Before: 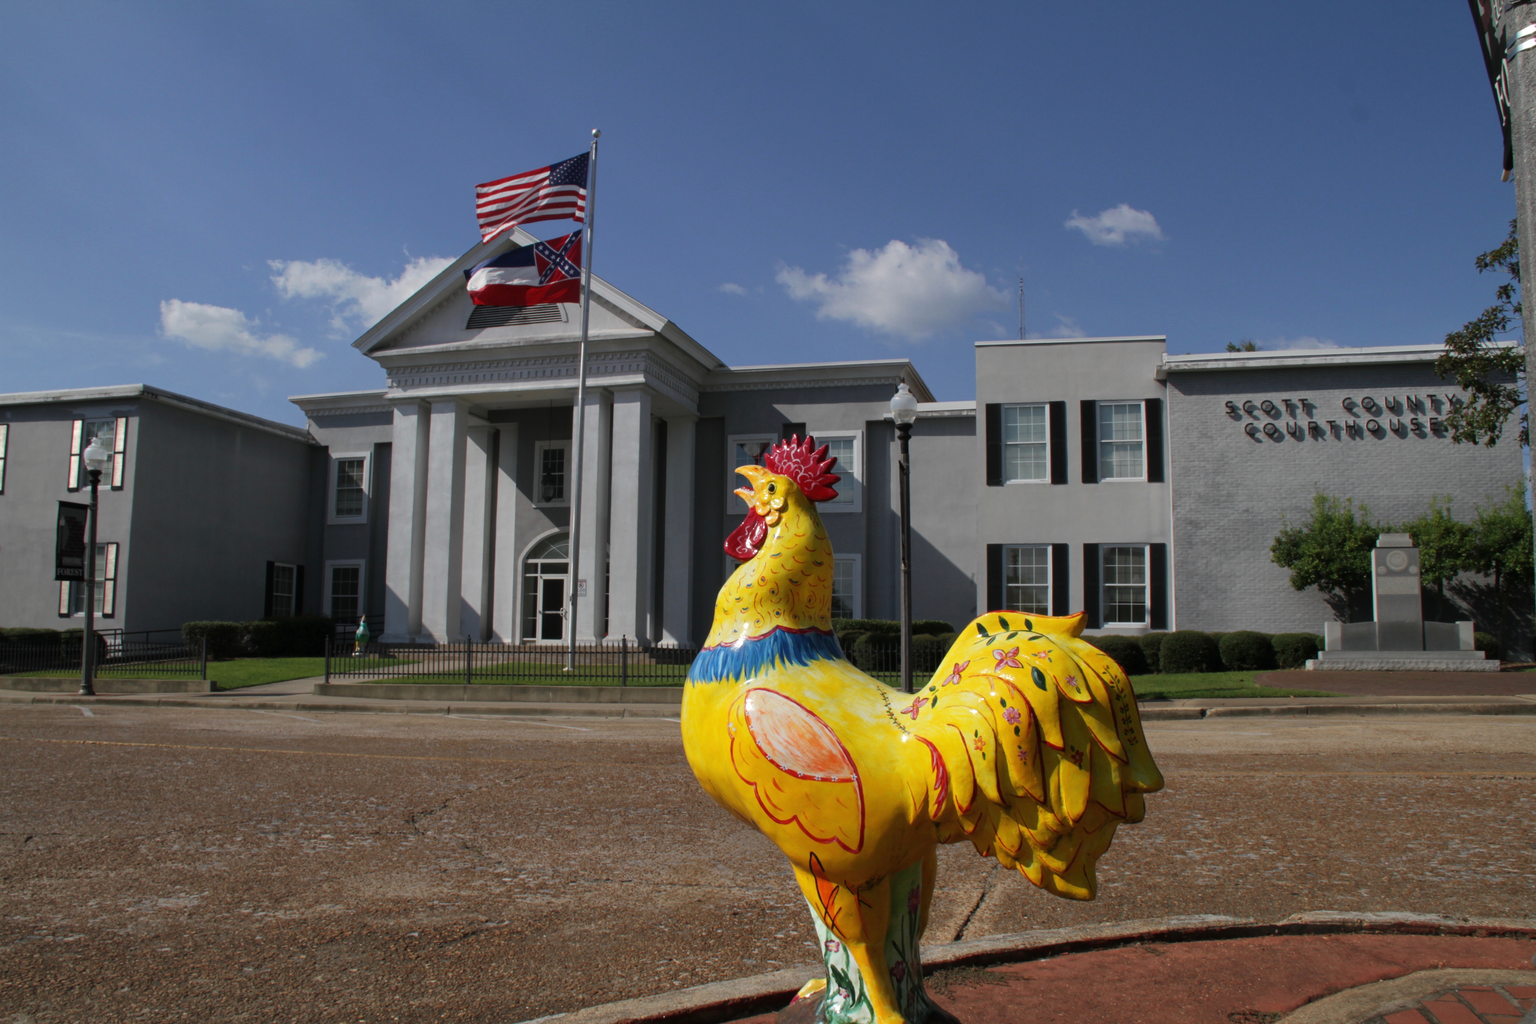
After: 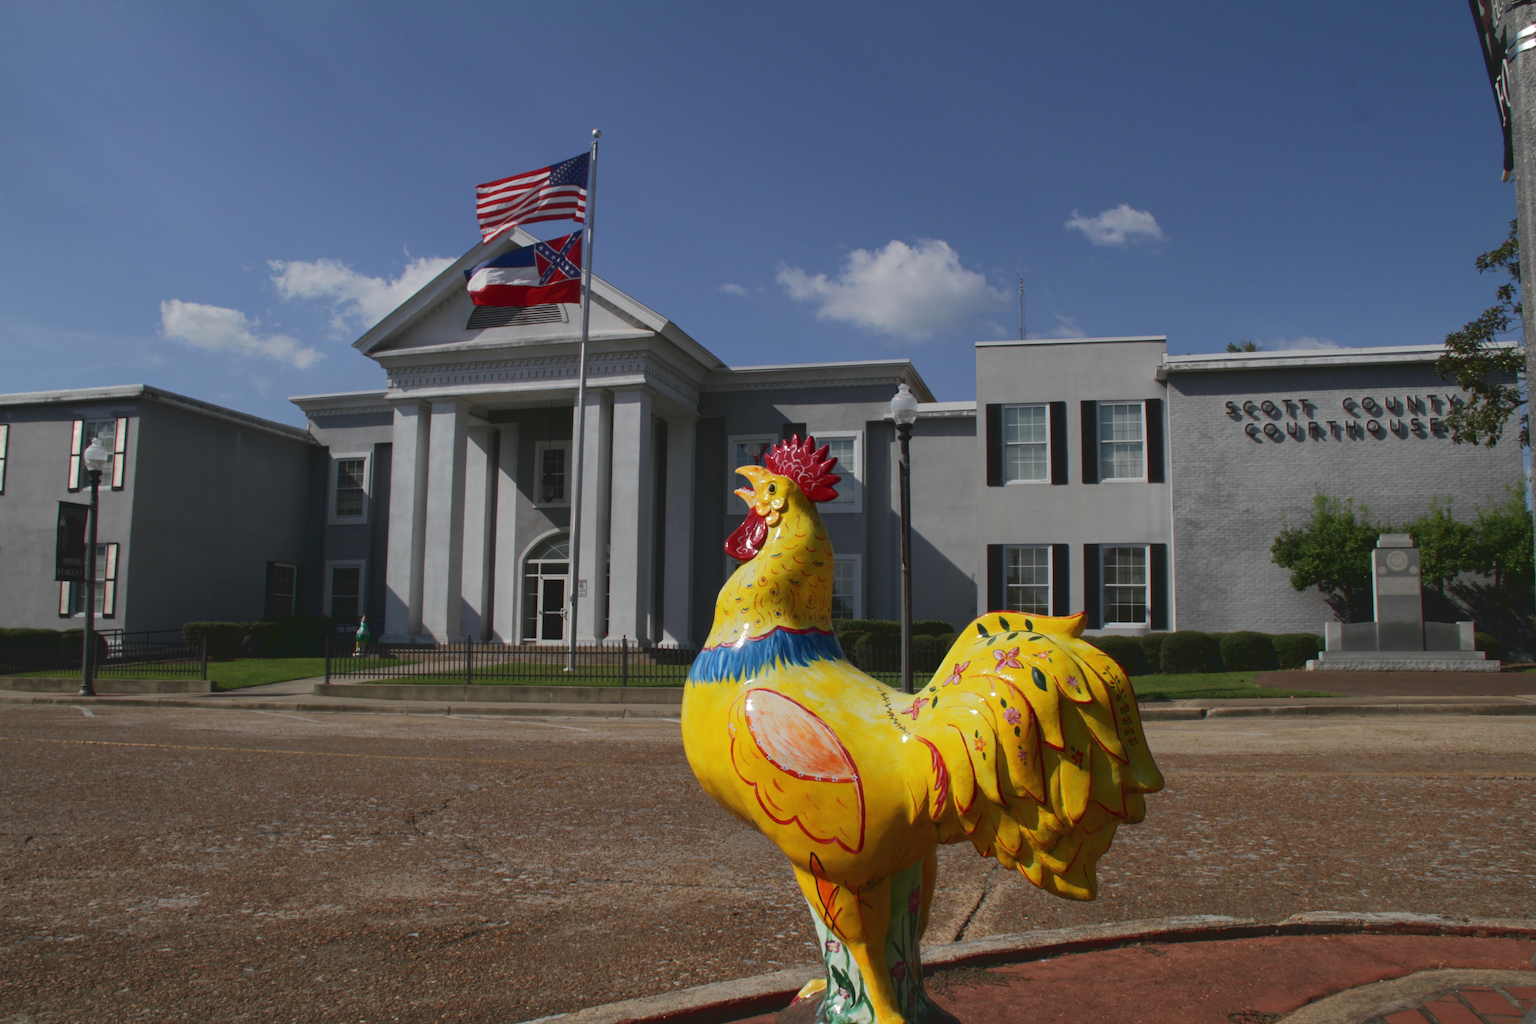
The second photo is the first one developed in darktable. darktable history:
tone curve: curves: ch0 [(0, 0) (0.003, 0.096) (0.011, 0.096) (0.025, 0.098) (0.044, 0.099) (0.069, 0.106) (0.1, 0.128) (0.136, 0.153) (0.177, 0.186) (0.224, 0.218) (0.277, 0.265) (0.335, 0.316) (0.399, 0.374) (0.468, 0.445) (0.543, 0.526) (0.623, 0.605) (0.709, 0.681) (0.801, 0.758) (0.898, 0.819) (1, 1)], color space Lab, linked channels, preserve colors none
